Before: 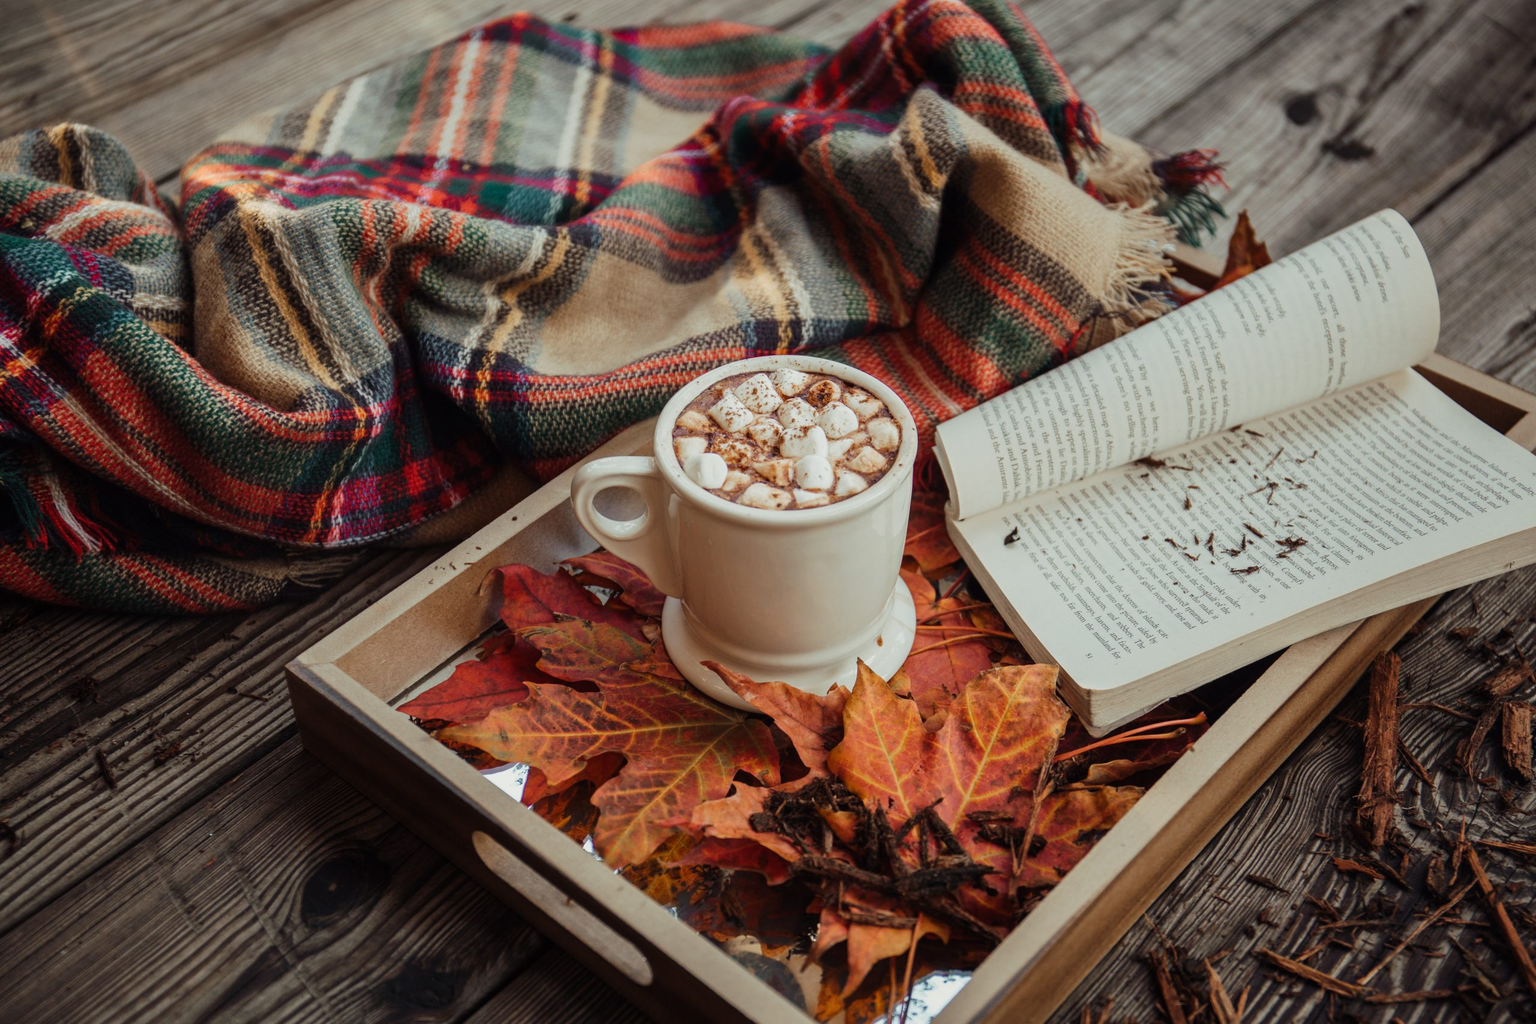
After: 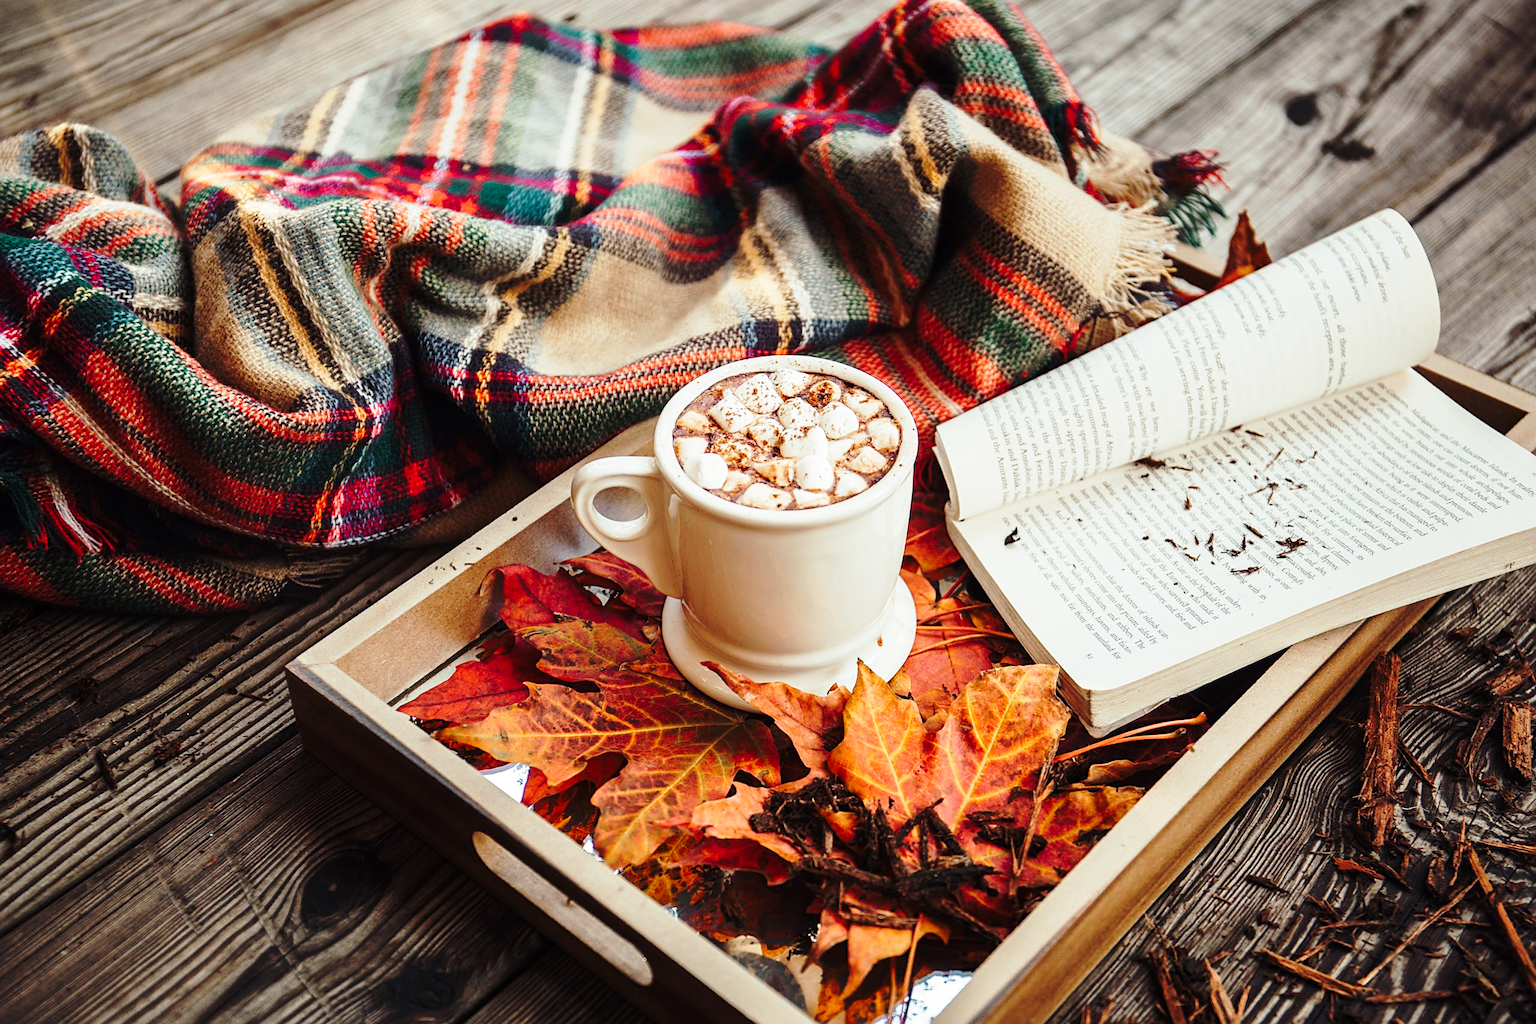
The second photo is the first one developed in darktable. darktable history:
exposure: exposure 0.2 EV, compensate highlight preservation false
sharpen: on, module defaults
base curve: curves: ch0 [(0, 0) (0.036, 0.037) (0.121, 0.228) (0.46, 0.76) (0.859, 0.983) (1, 1)], preserve colors none
